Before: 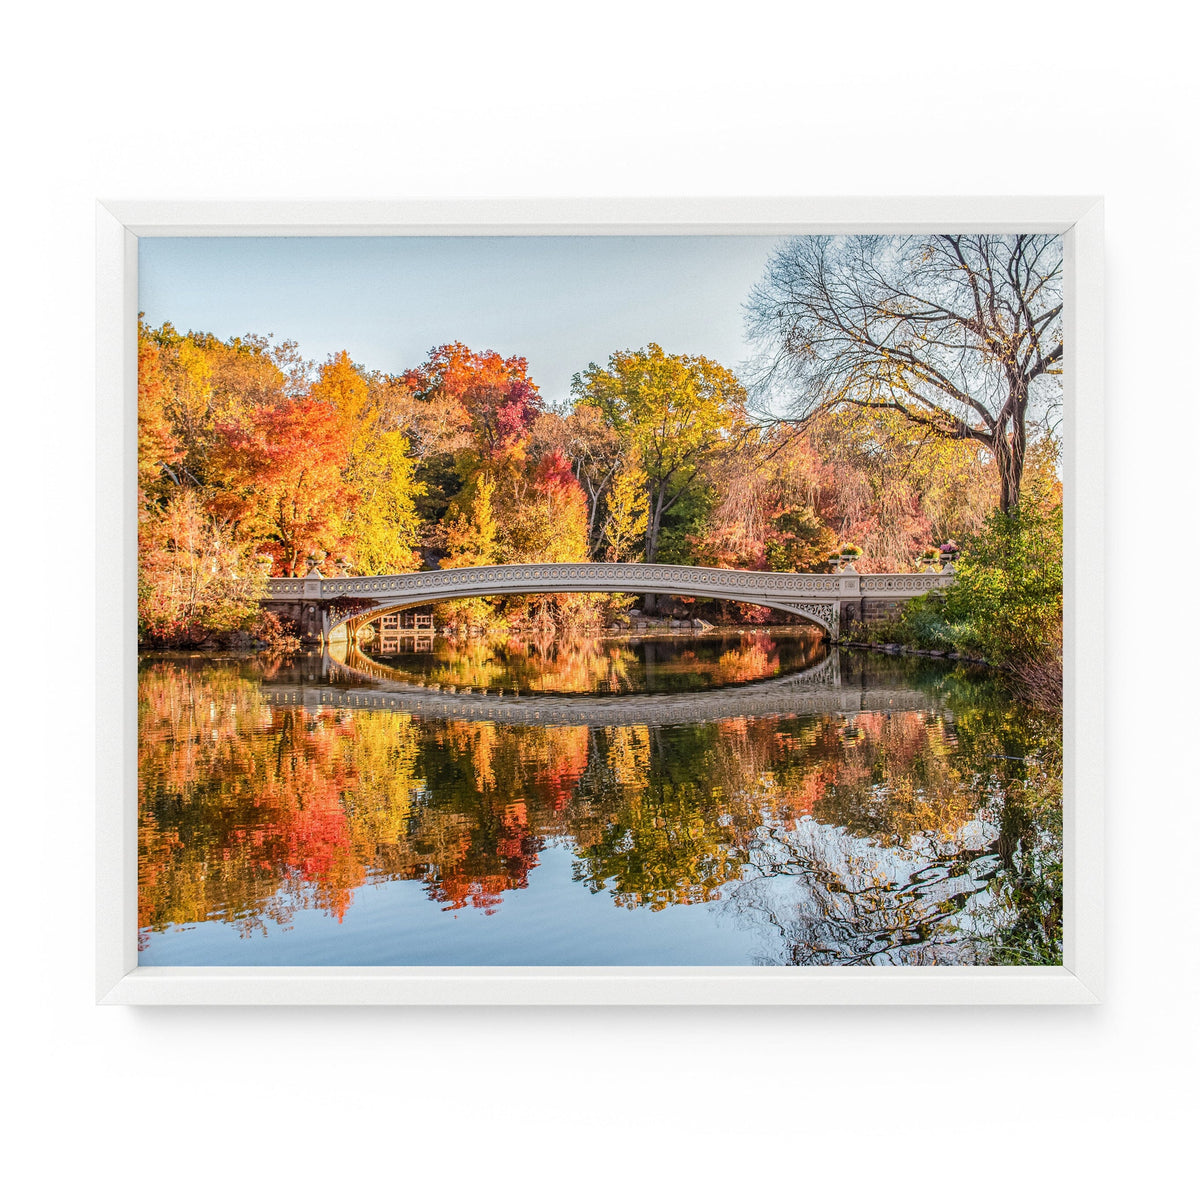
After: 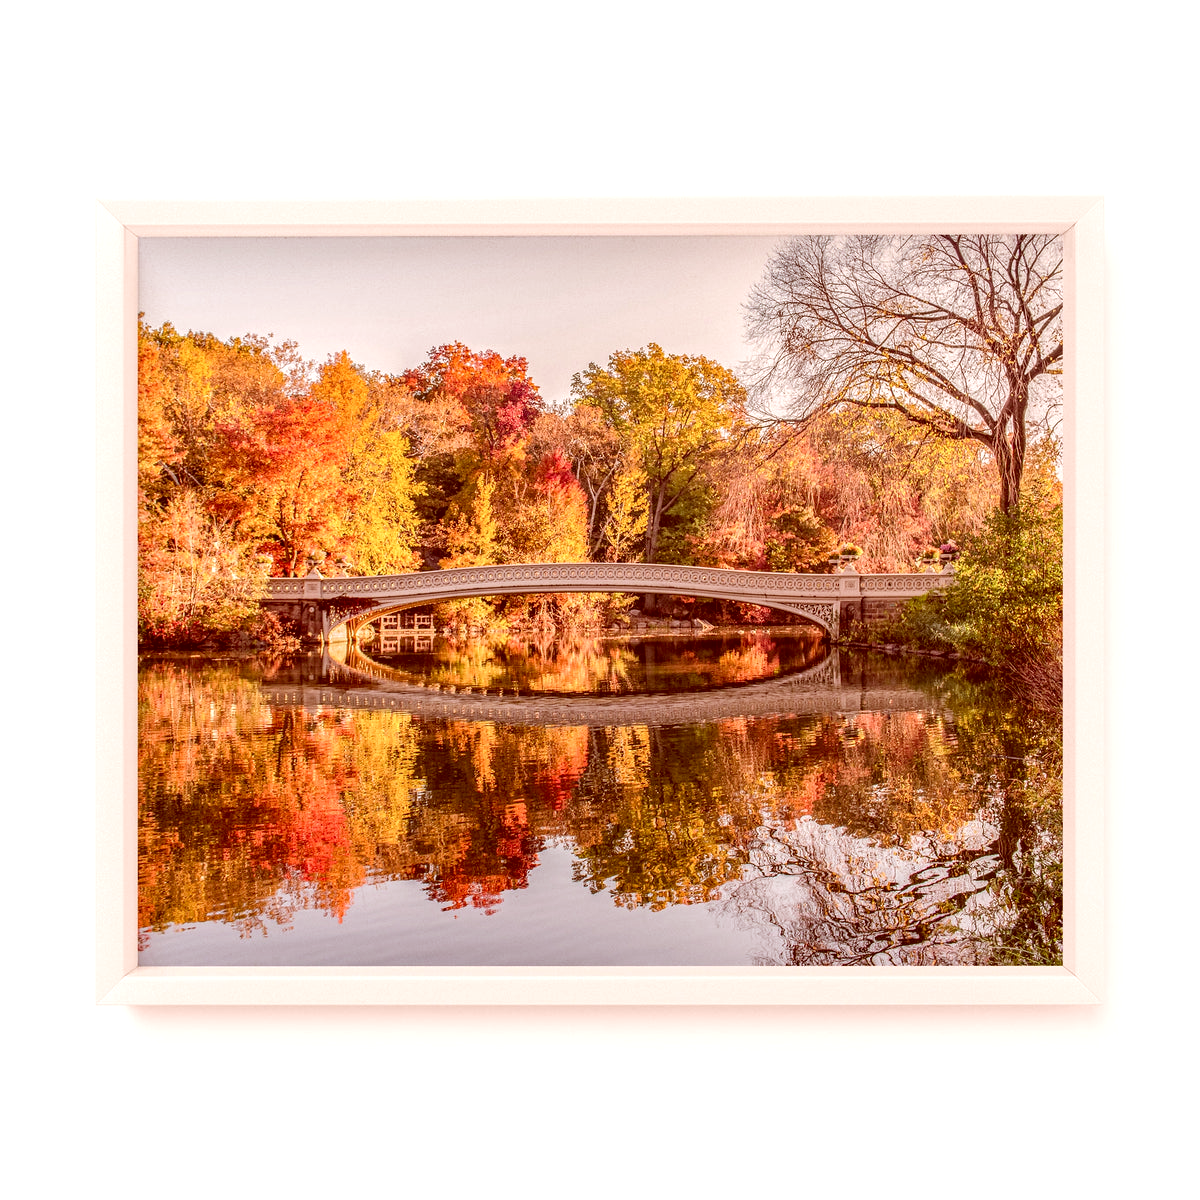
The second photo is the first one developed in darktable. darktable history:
exposure: exposure 0.204 EV, compensate highlight preservation false
levels: mode automatic, levels [0, 0.445, 1]
color correction: highlights a* 9.33, highlights b* 8.54, shadows a* 39.4, shadows b* 39.37, saturation 0.81
